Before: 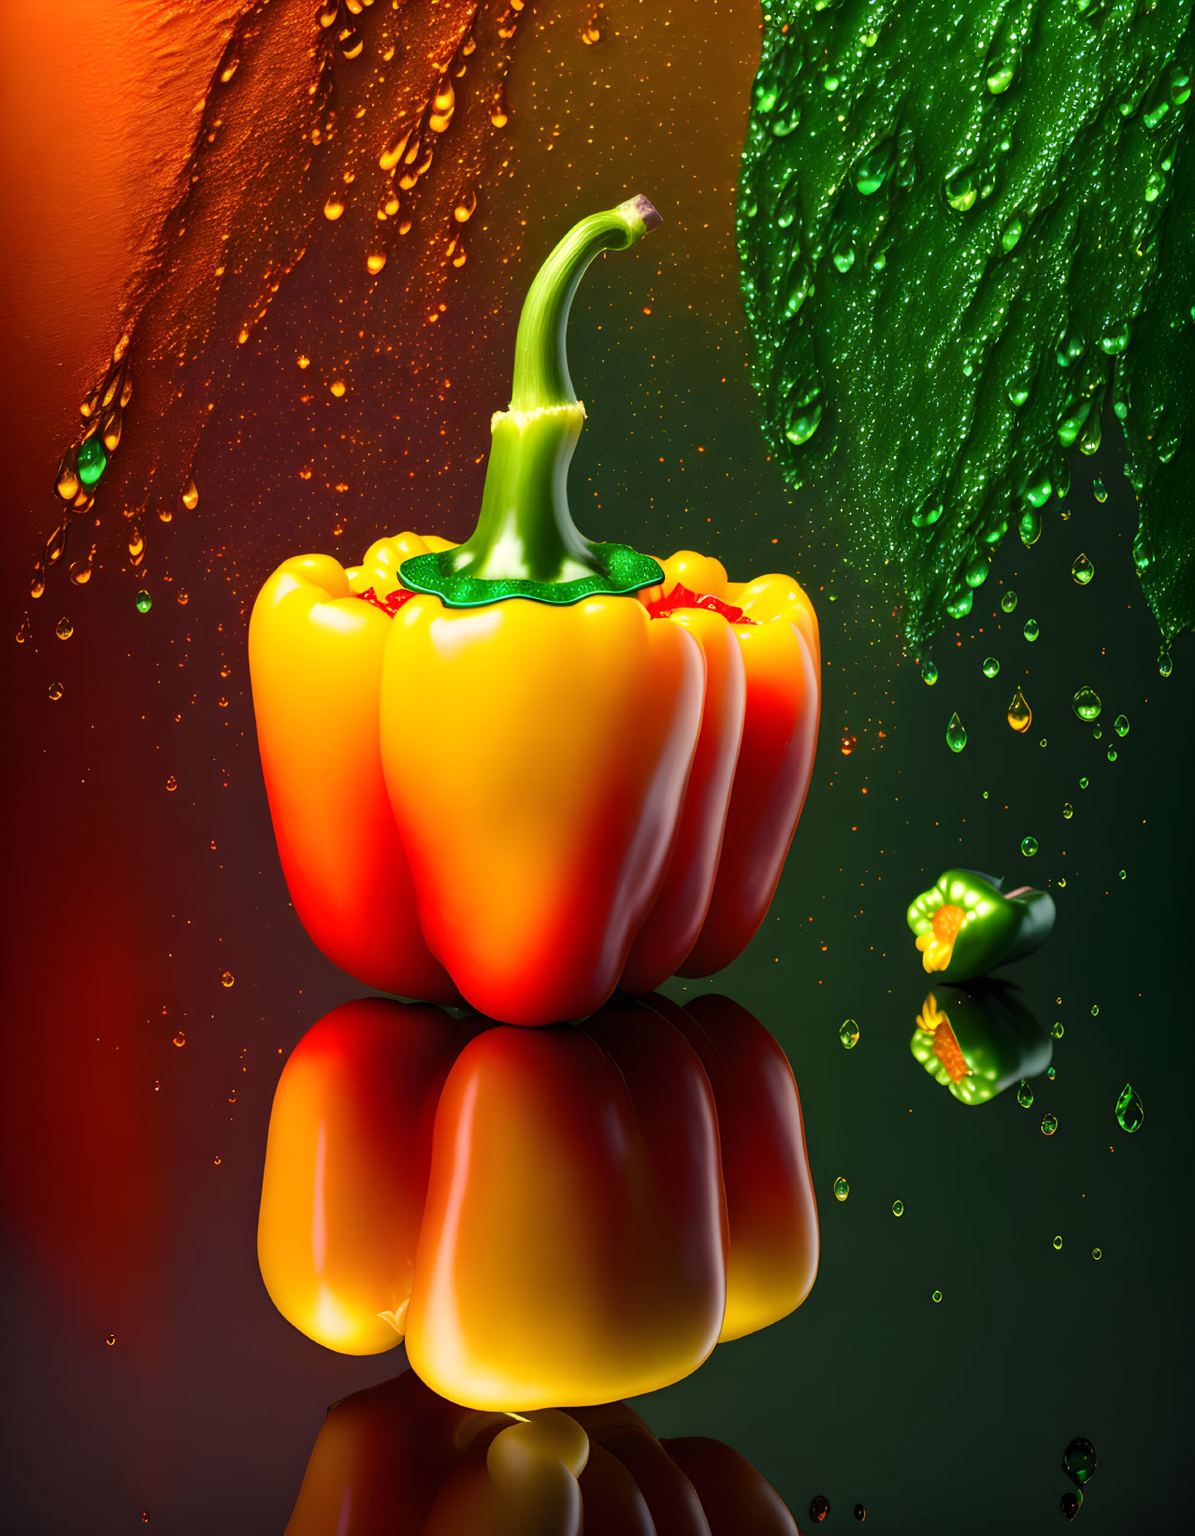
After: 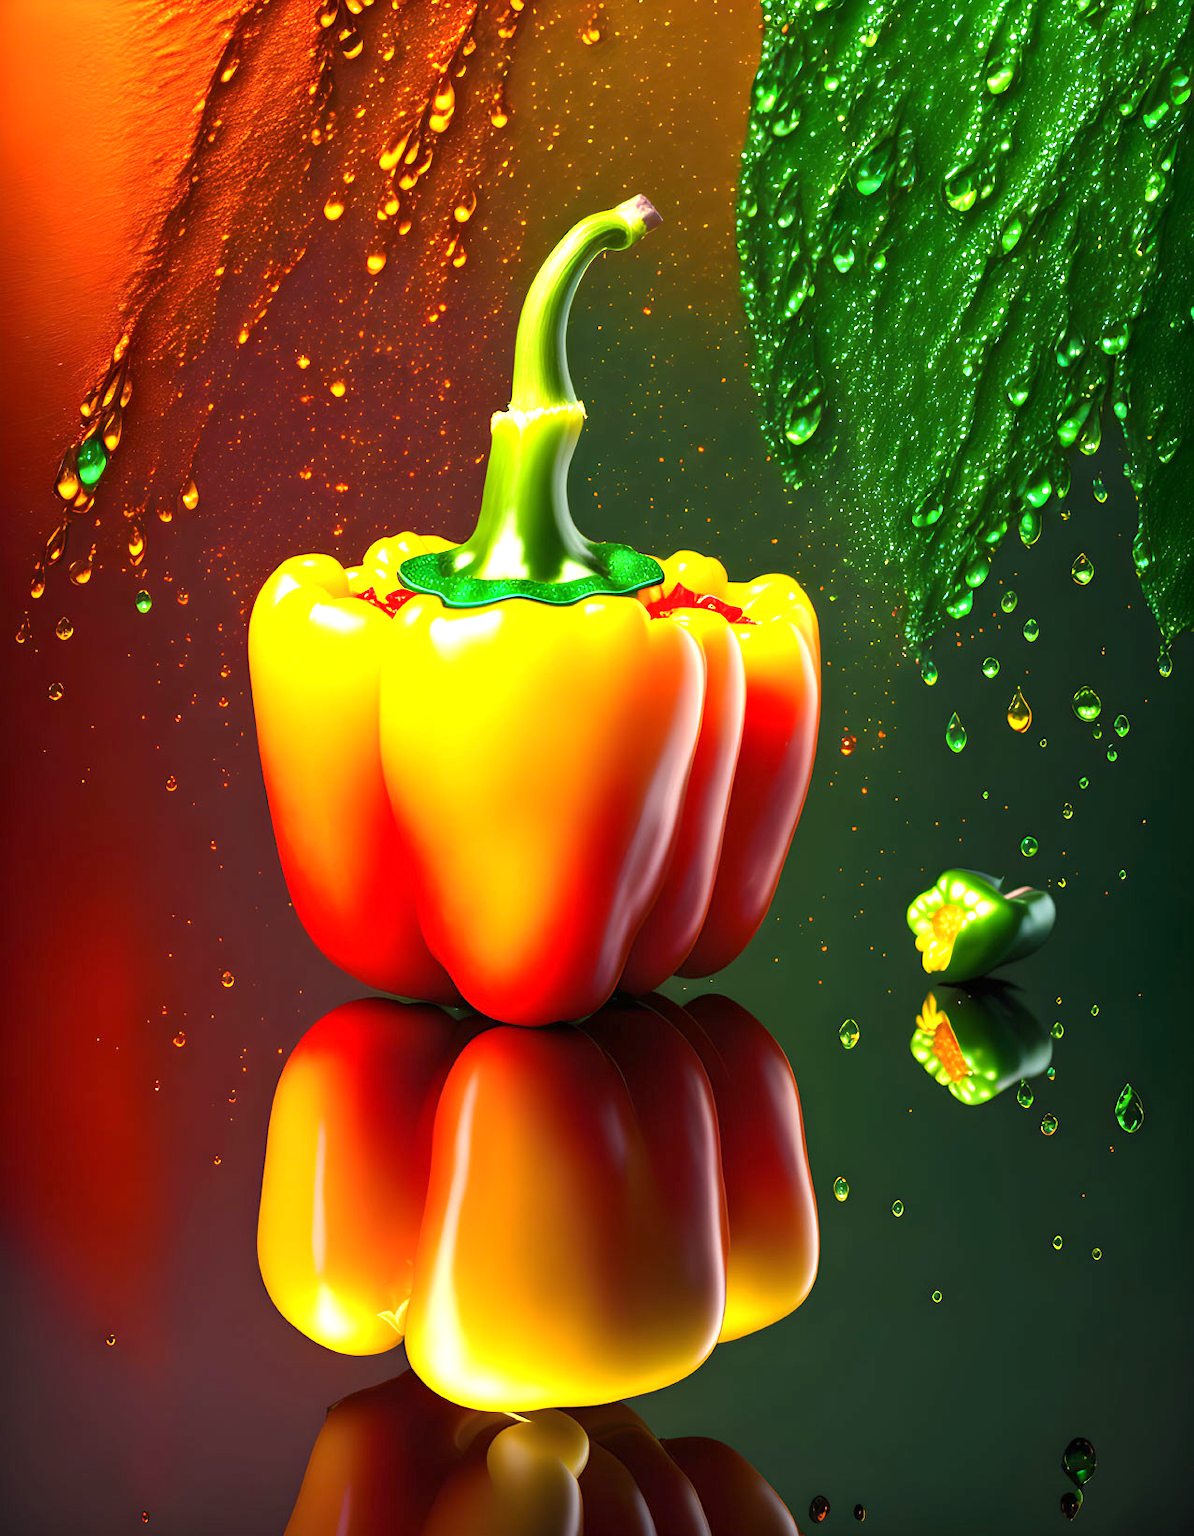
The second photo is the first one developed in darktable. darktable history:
exposure: exposure 0.944 EV, compensate highlight preservation false
